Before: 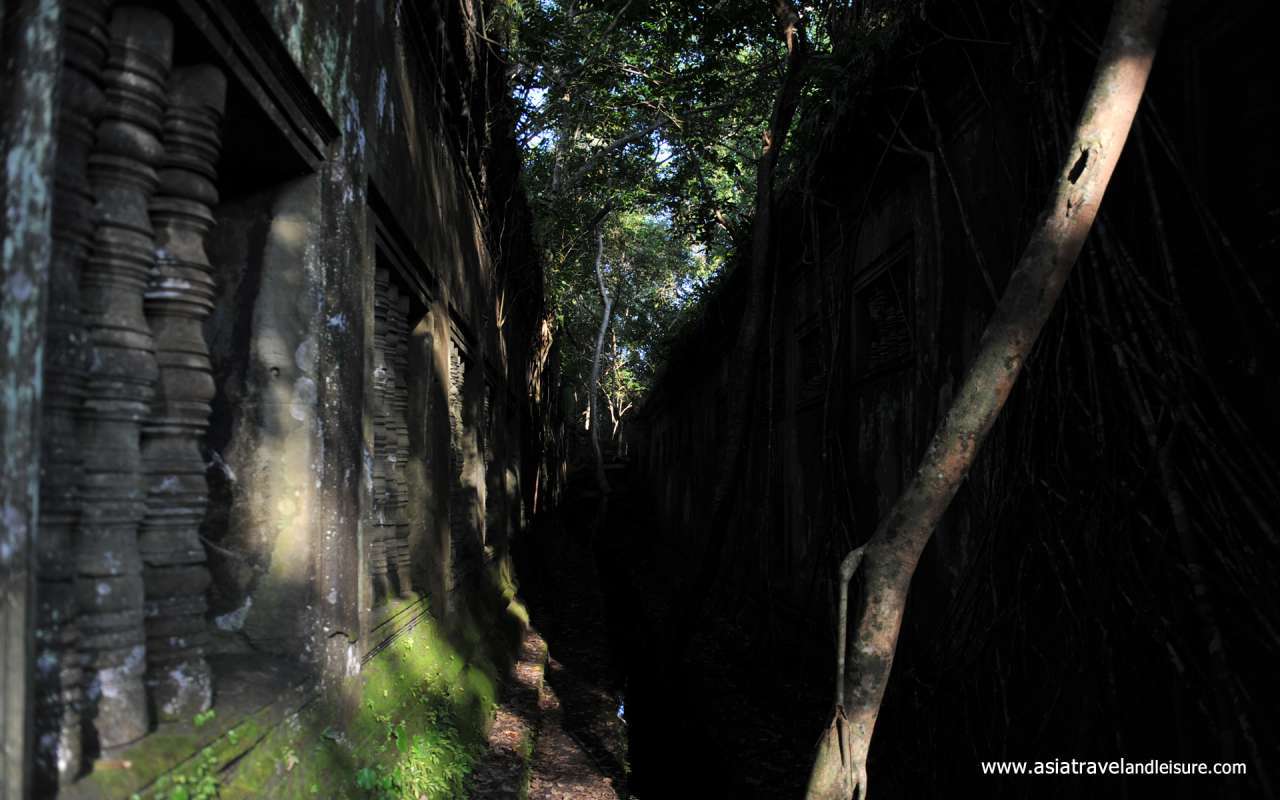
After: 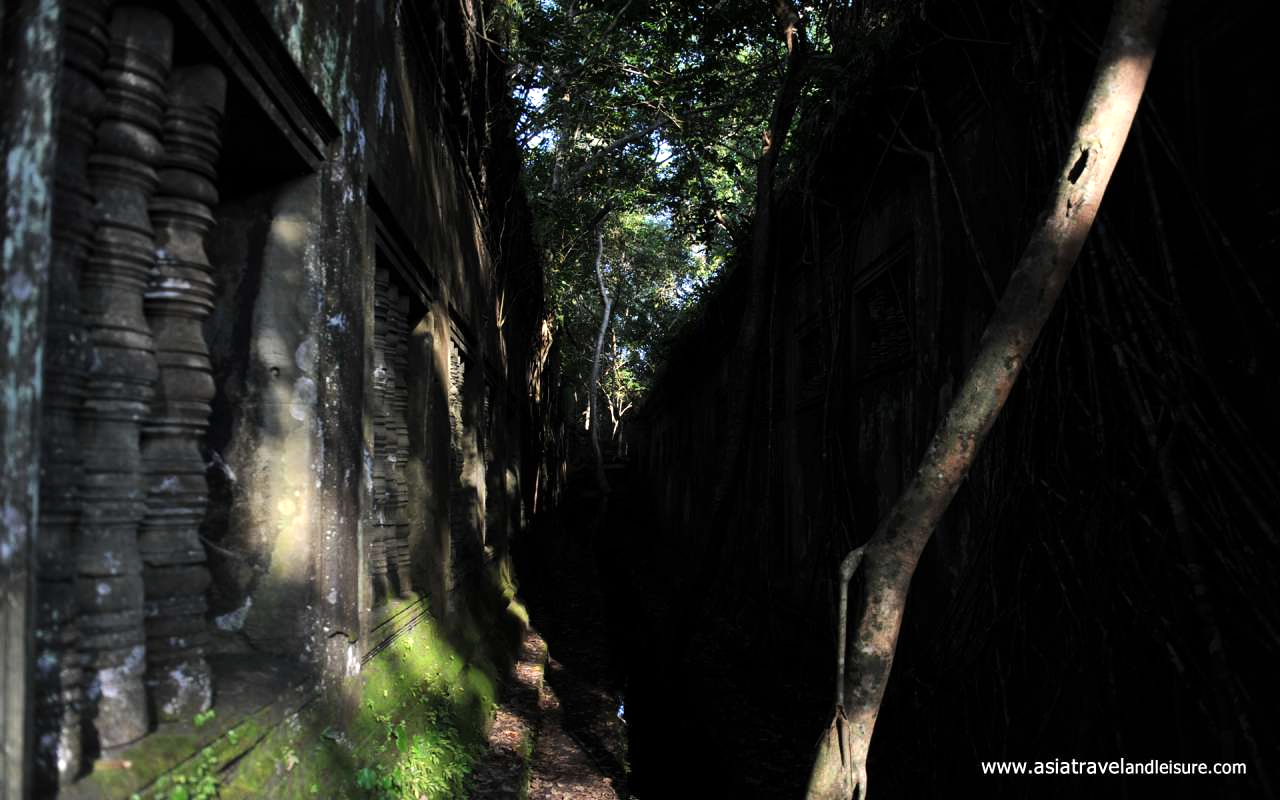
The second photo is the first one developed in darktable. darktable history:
exposure: compensate highlight preservation false
tone equalizer: -8 EV -0.417 EV, -7 EV -0.389 EV, -6 EV -0.333 EV, -5 EV -0.222 EV, -3 EV 0.222 EV, -2 EV 0.333 EV, -1 EV 0.389 EV, +0 EV 0.417 EV, edges refinement/feathering 500, mask exposure compensation -1.57 EV, preserve details no
